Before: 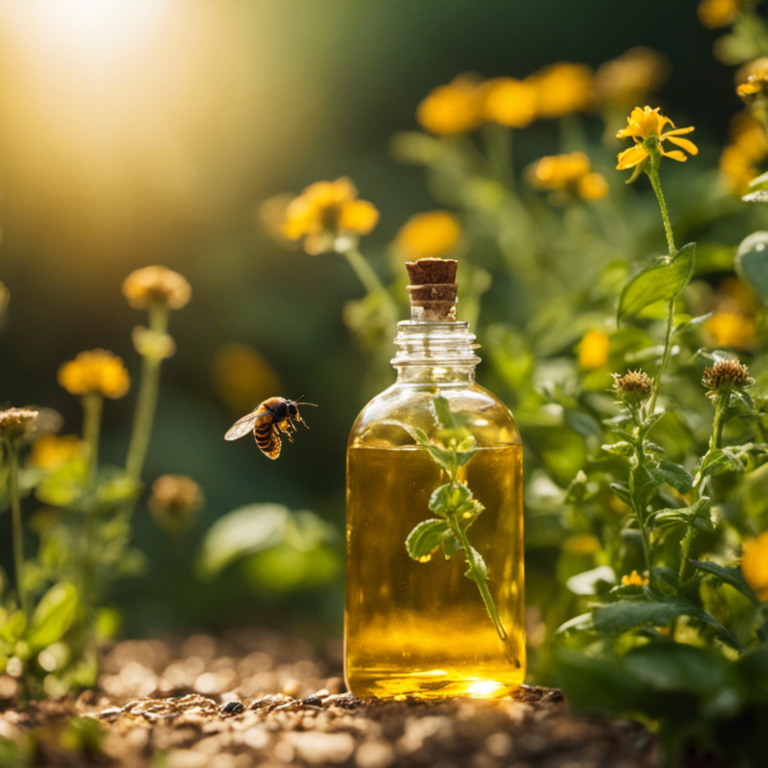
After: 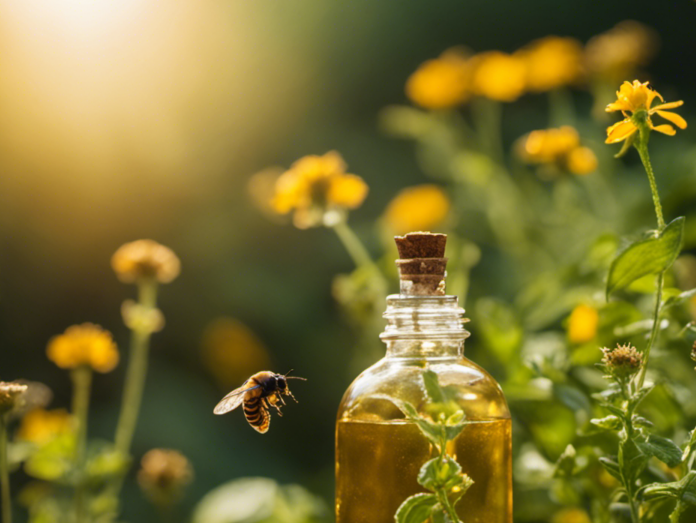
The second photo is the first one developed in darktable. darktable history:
crop: left 1.512%, top 3.415%, right 7.755%, bottom 28.428%
